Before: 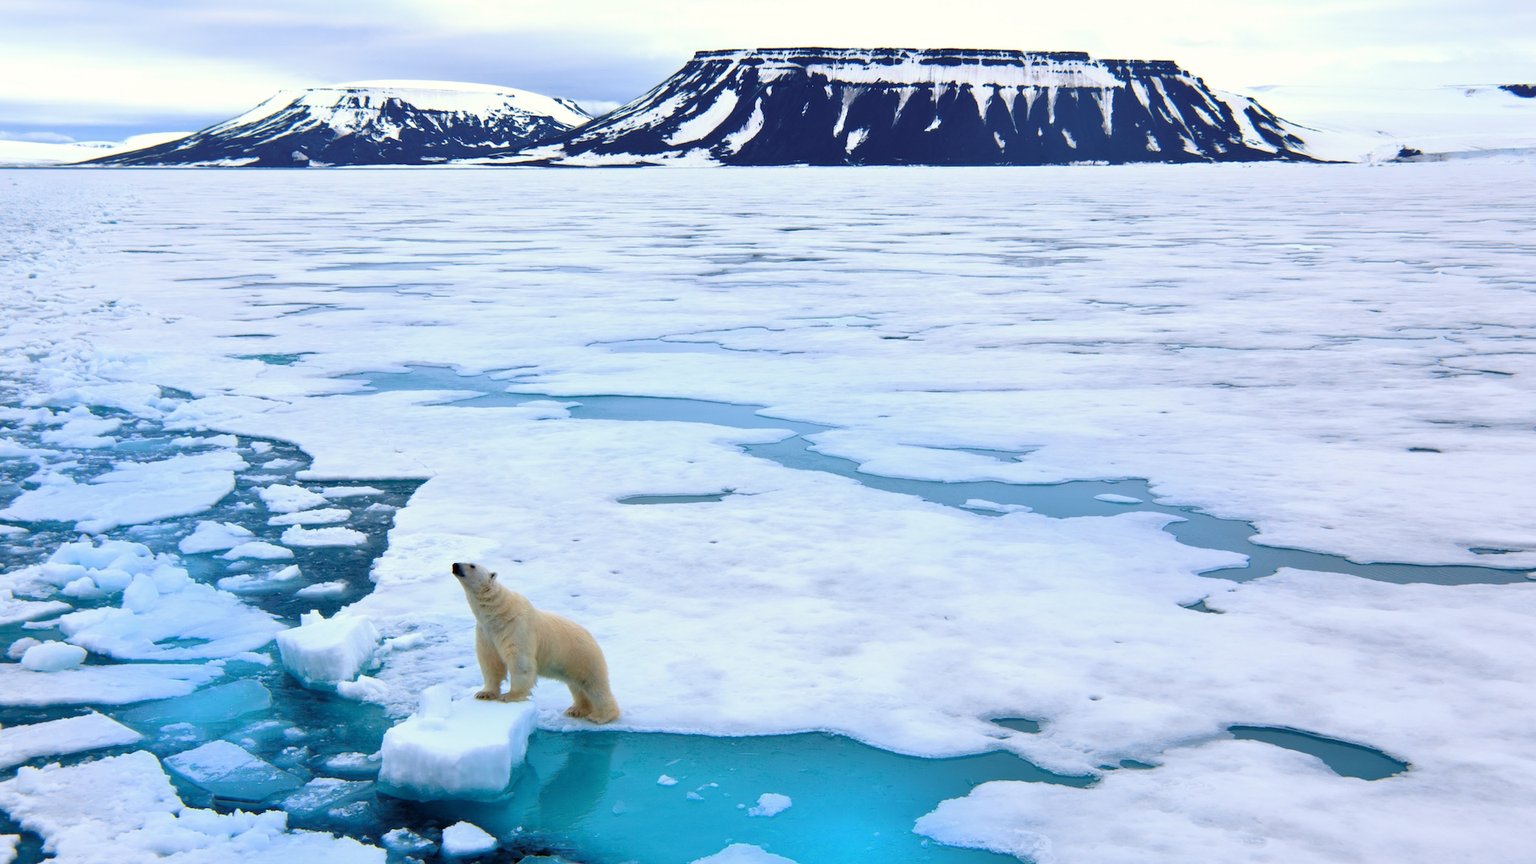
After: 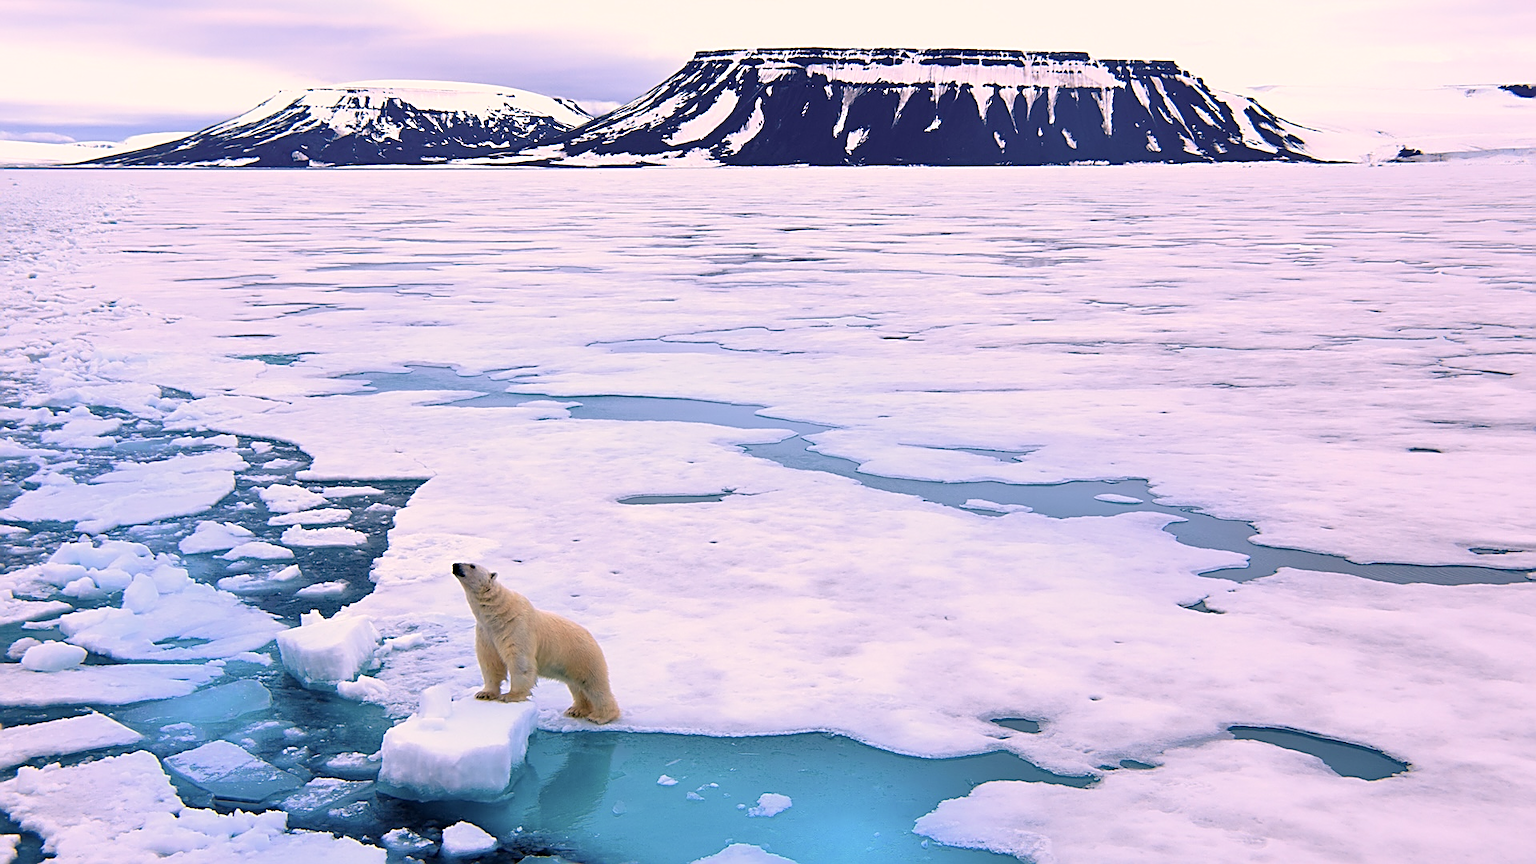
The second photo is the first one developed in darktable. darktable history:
sharpen: amount 1
color correction: highlights a* 14.52, highlights b* 4.84
